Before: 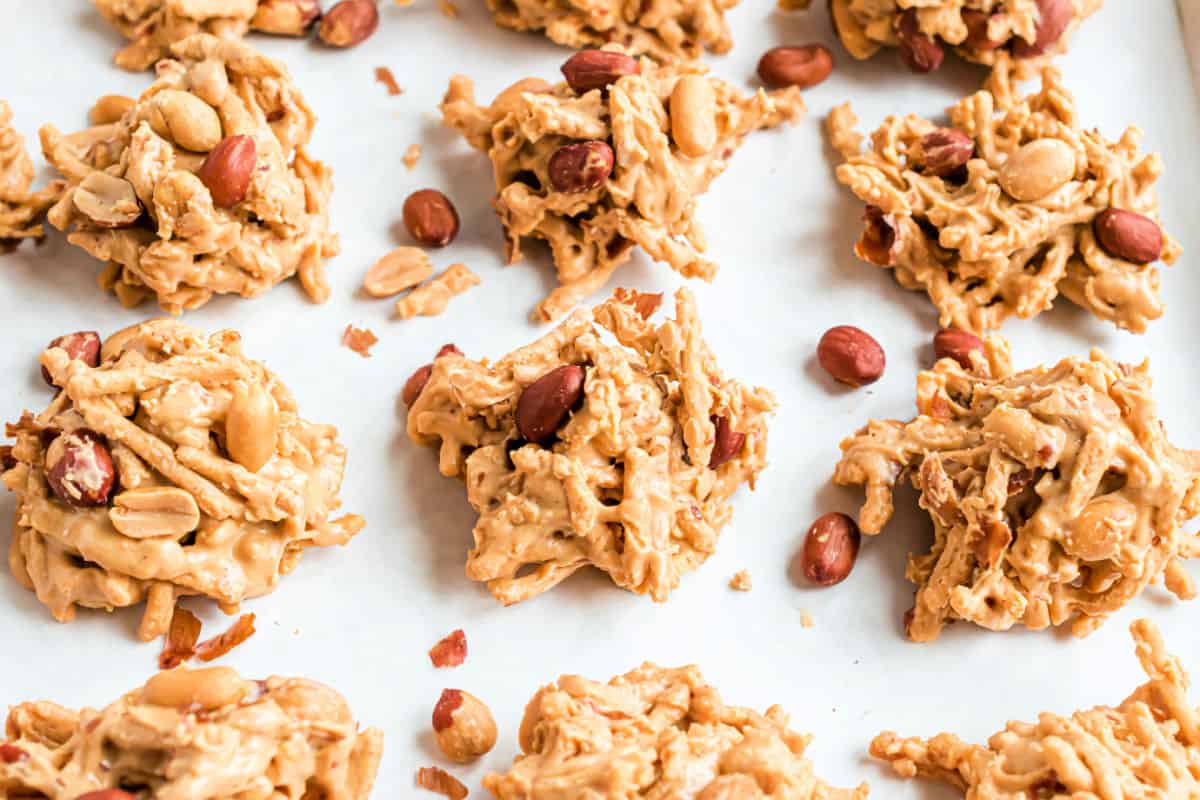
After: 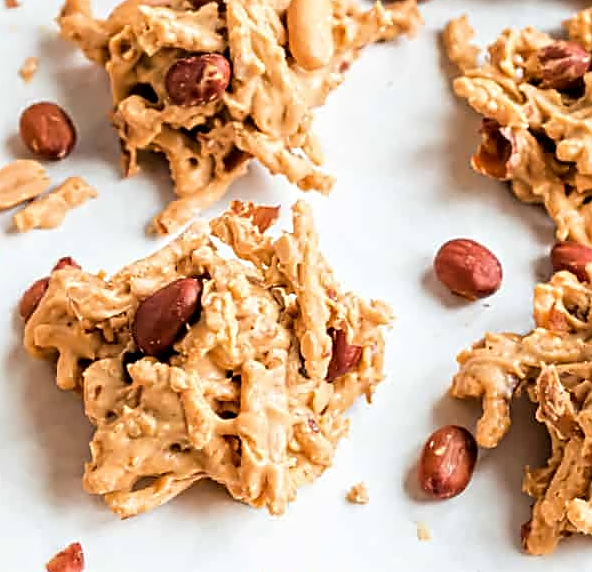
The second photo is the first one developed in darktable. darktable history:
contrast equalizer: octaves 7, y [[0.5, 0.542, 0.583, 0.625, 0.667, 0.708], [0.5 ×6], [0.5 ×6], [0, 0.033, 0.067, 0.1, 0.133, 0.167], [0, 0.05, 0.1, 0.15, 0.2, 0.25]], mix 0.274
crop: left 31.967%, top 10.992%, right 18.694%, bottom 17.42%
sharpen: on, module defaults
